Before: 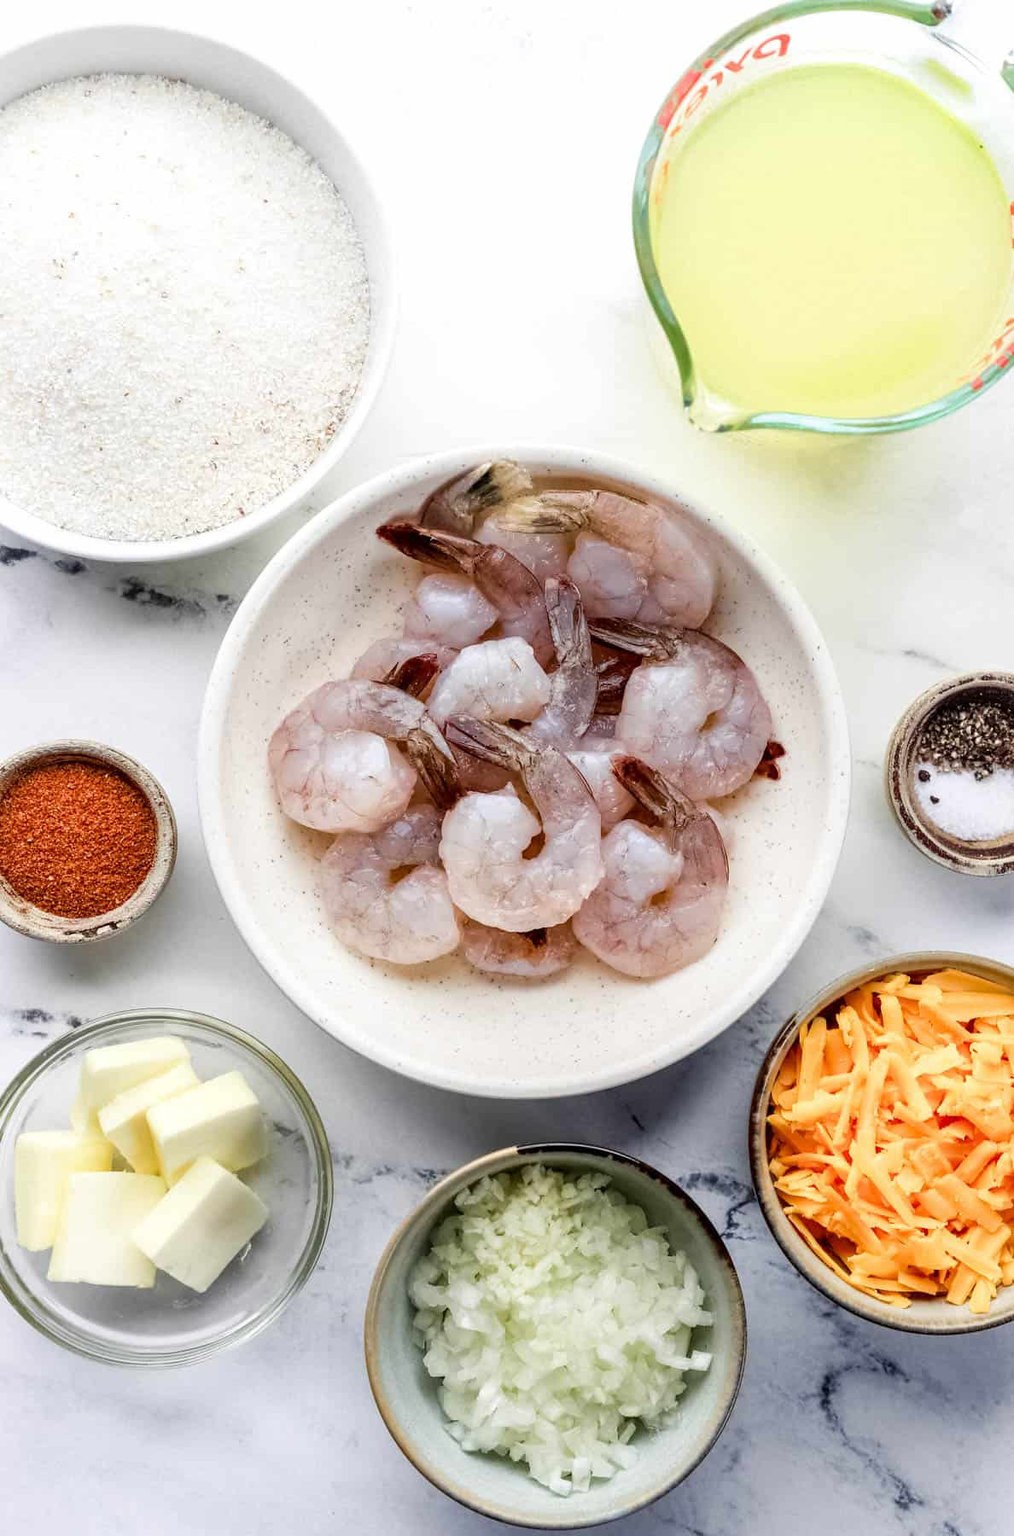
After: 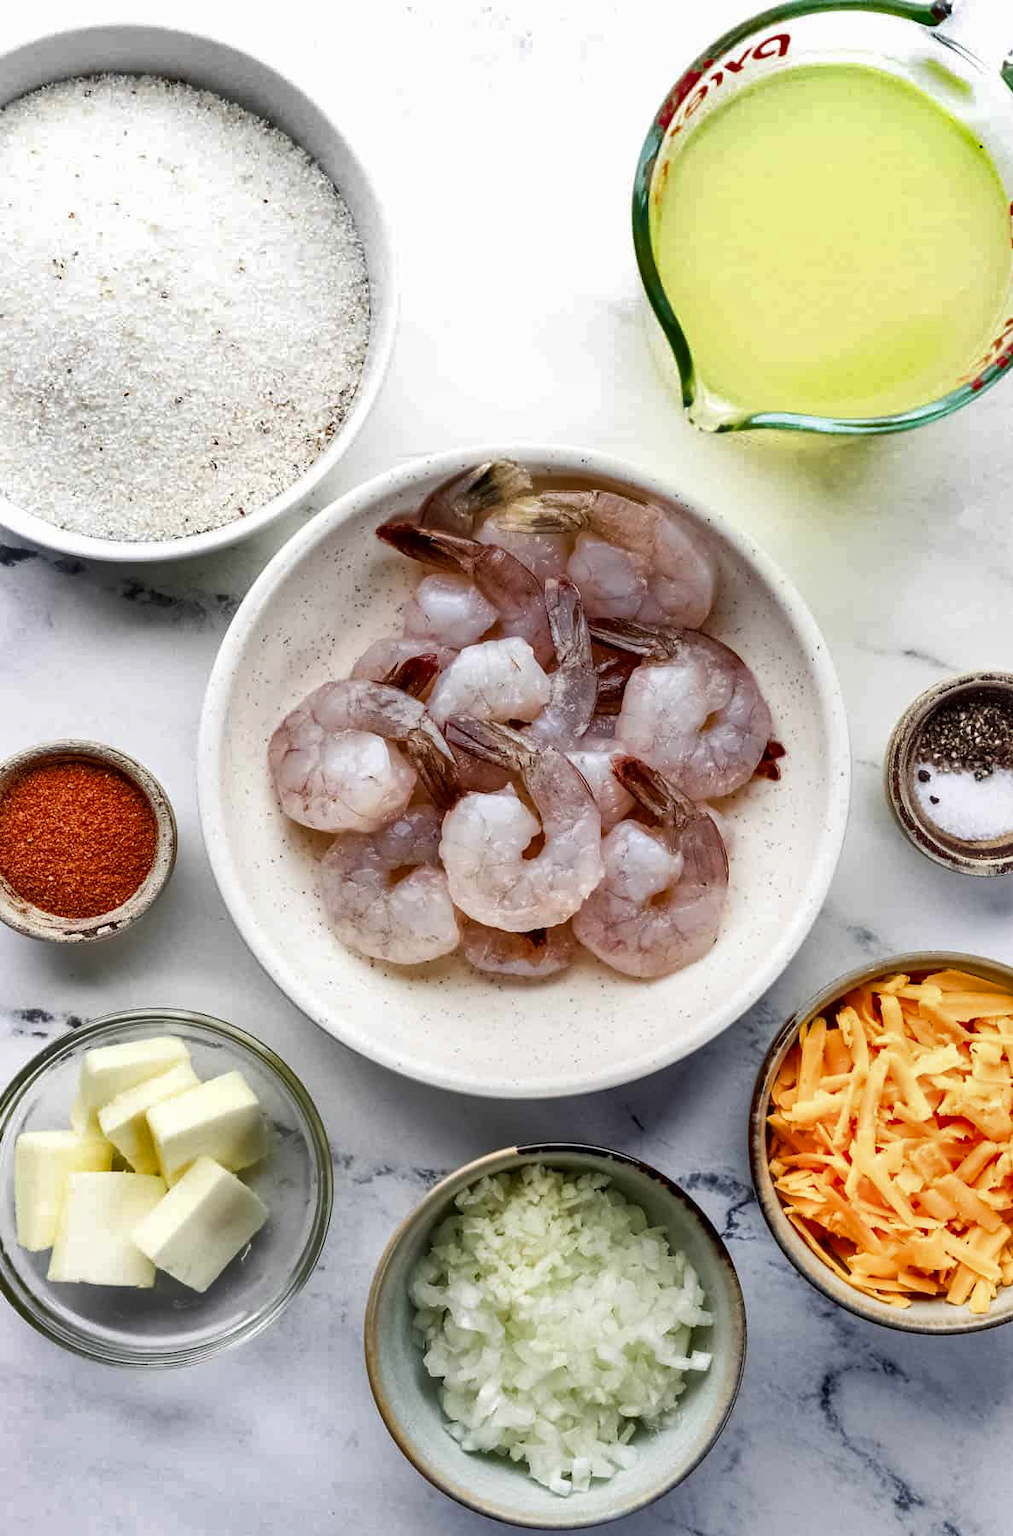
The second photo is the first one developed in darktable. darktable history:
shadows and highlights: radius 119.18, shadows 42.38, highlights -62.32, soften with gaussian
